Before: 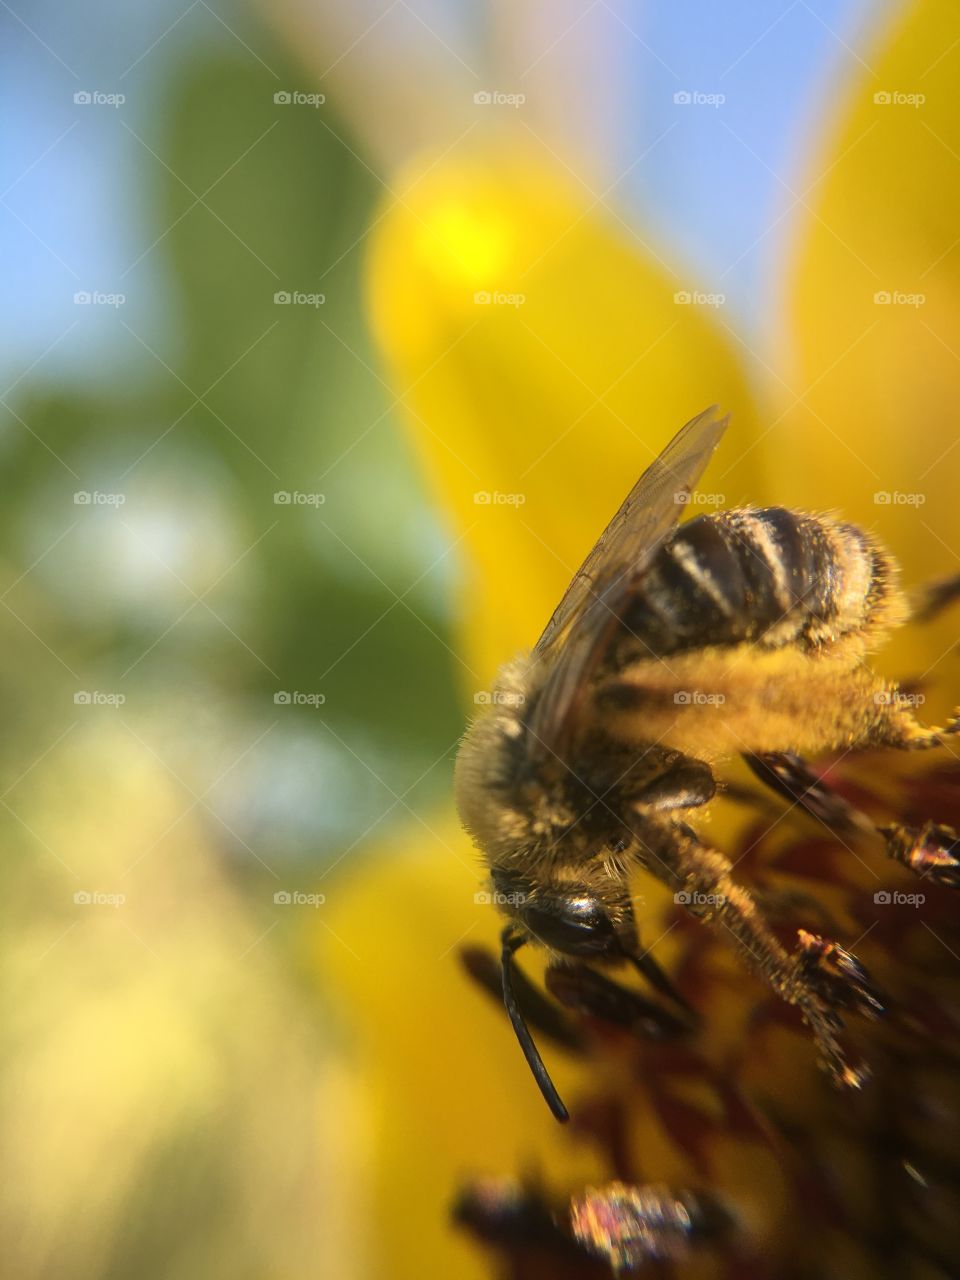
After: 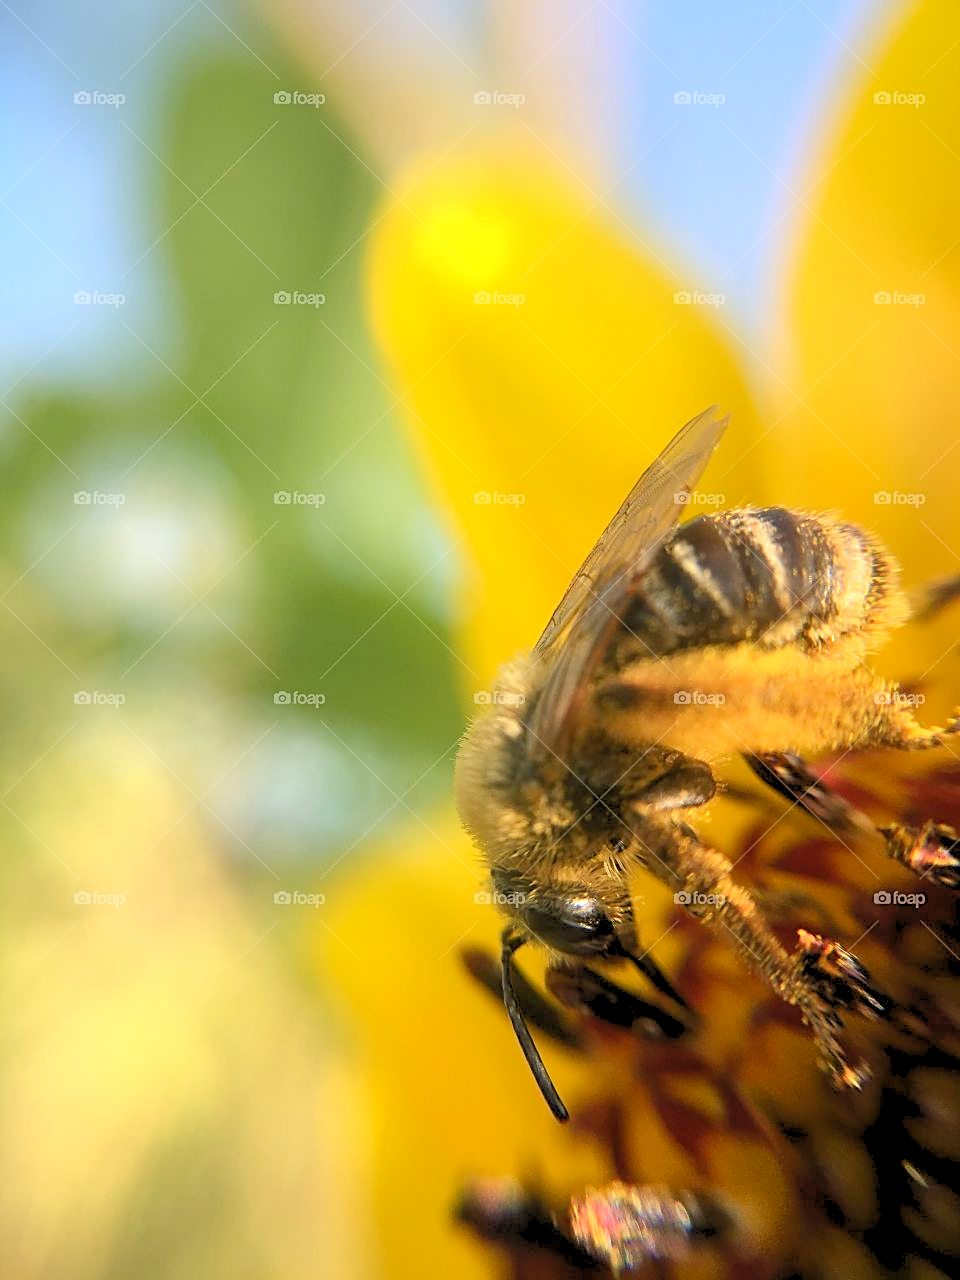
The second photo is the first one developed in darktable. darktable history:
levels: levels [0.072, 0.414, 0.976]
sharpen: on, module defaults
